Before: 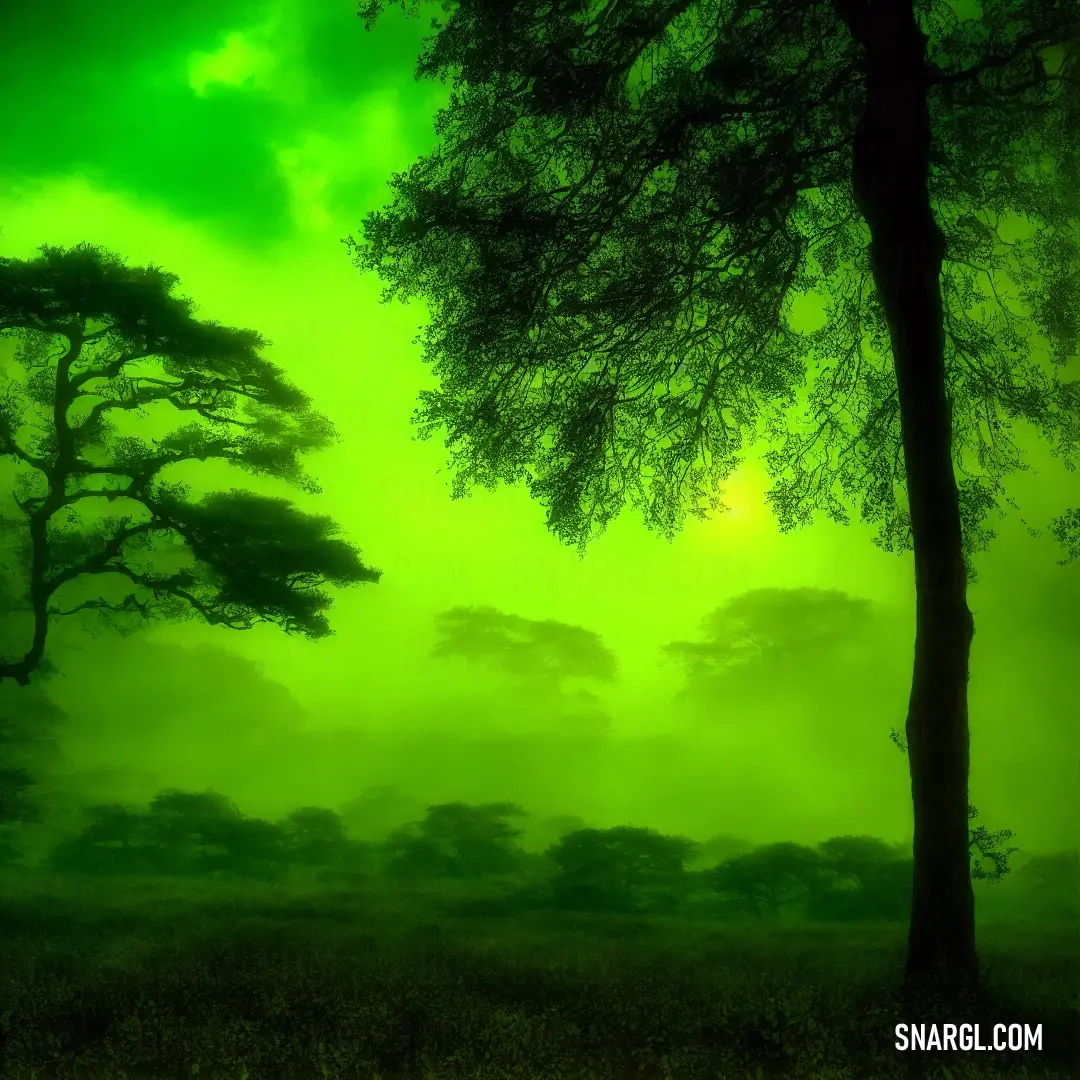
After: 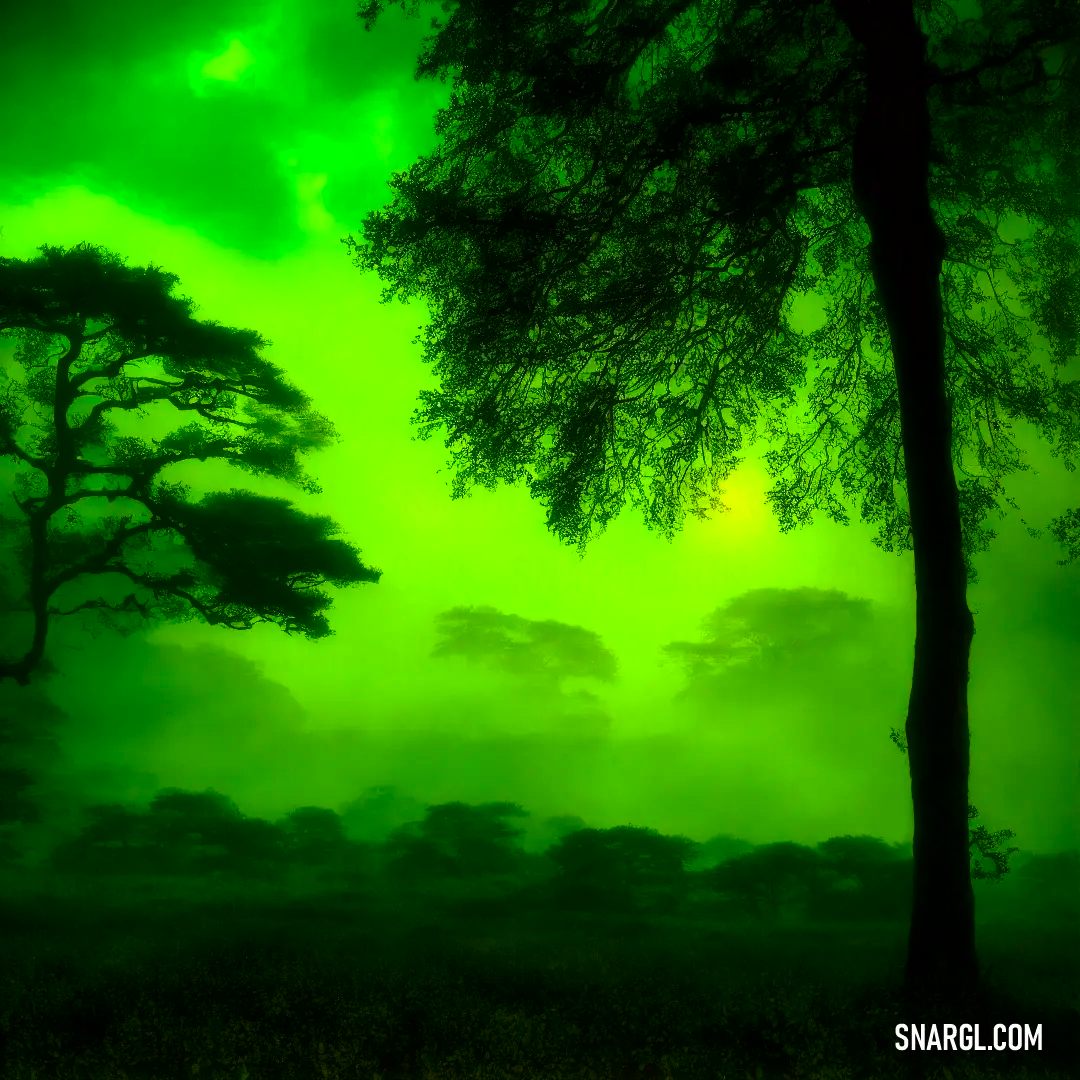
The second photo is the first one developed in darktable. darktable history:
contrast brightness saturation: contrast 0.116, brightness -0.123, saturation 0.201
